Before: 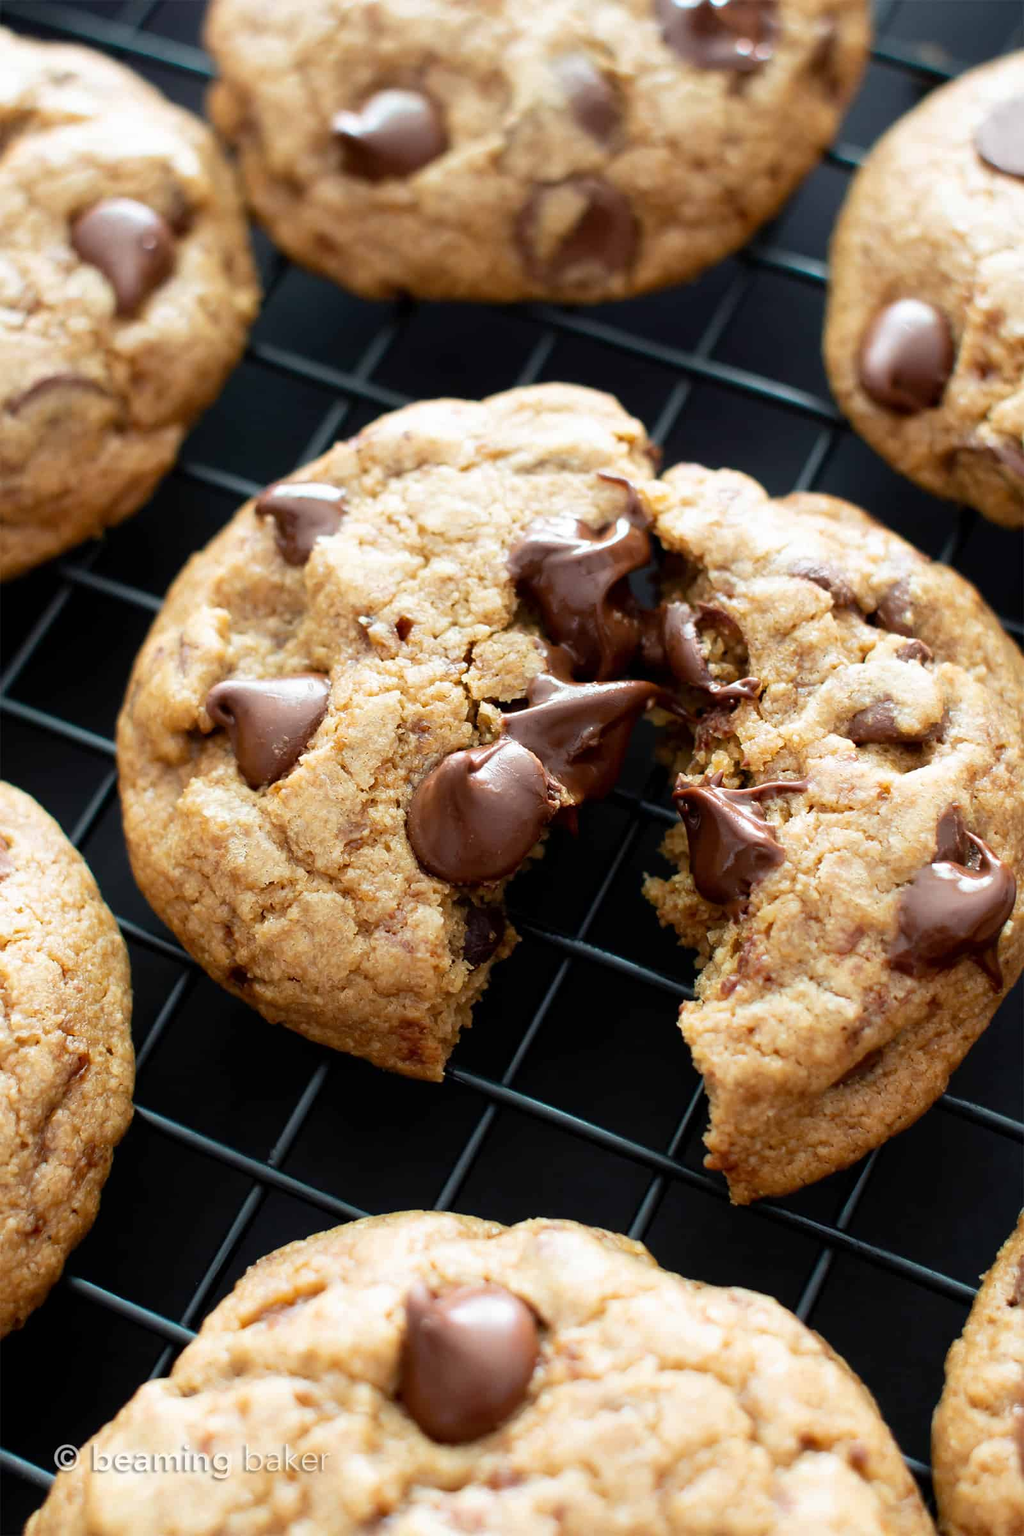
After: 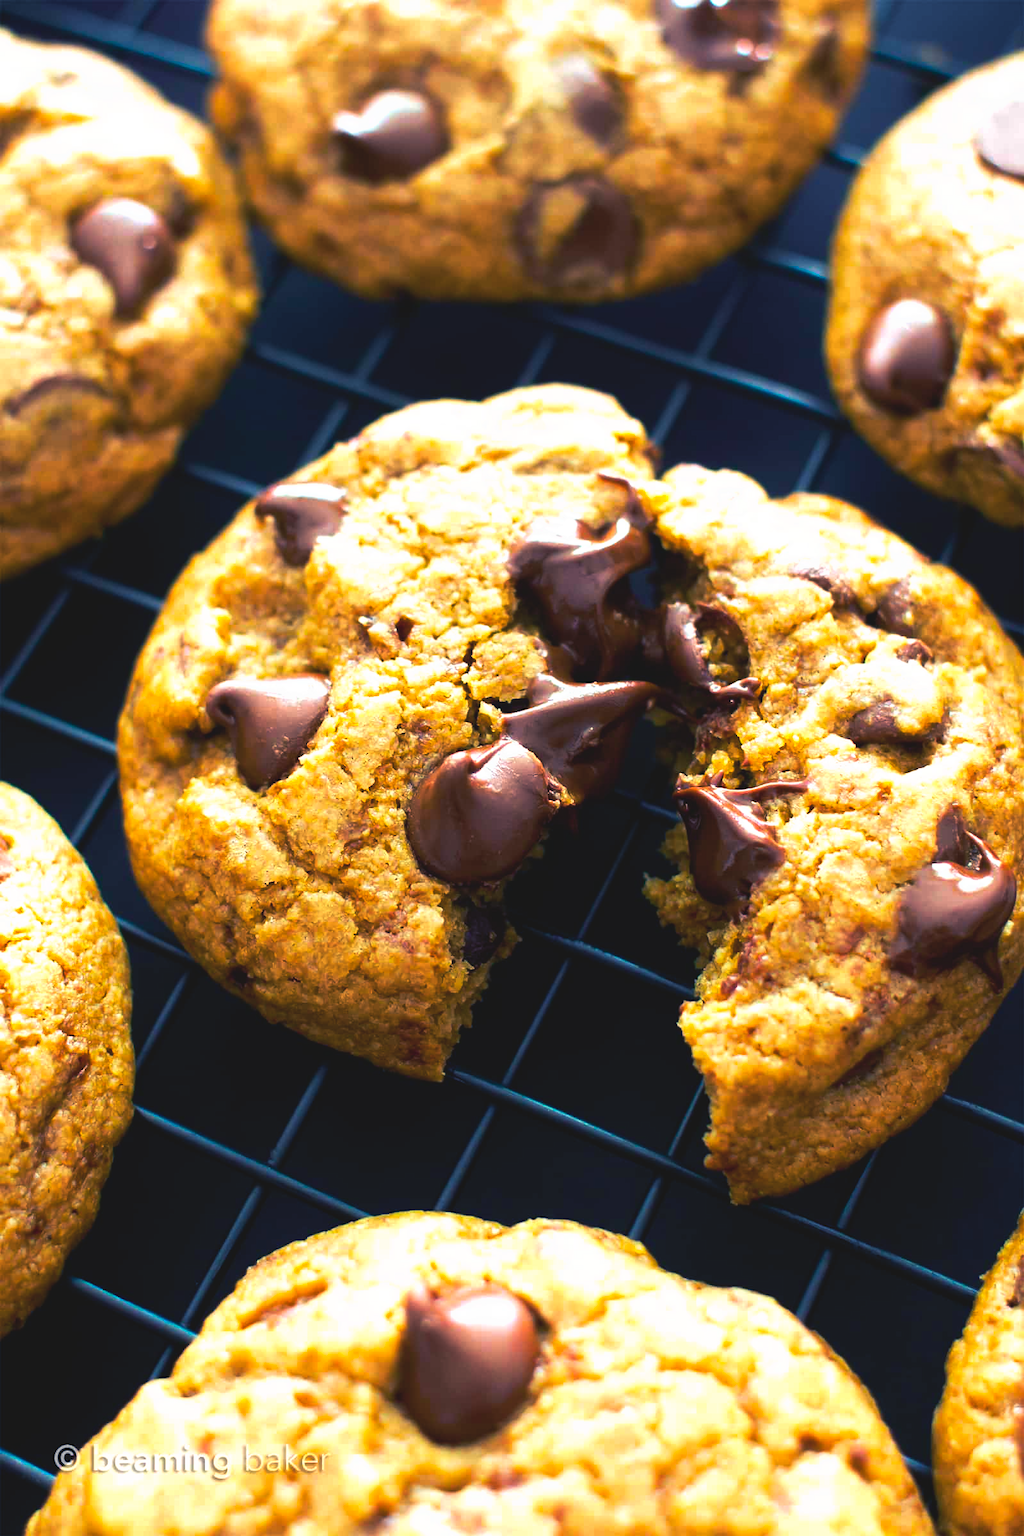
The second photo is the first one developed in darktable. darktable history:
color balance rgb: shadows lift › luminance -40.907%, shadows lift › chroma 13.84%, shadows lift › hue 260.73°, perceptual saturation grading › global saturation 31.217%, perceptual brilliance grading › global brilliance 2.502%, perceptual brilliance grading › highlights -2.592%, perceptual brilliance grading › shadows 3.581%, global vibrance 34.311%
tone curve: curves: ch0 [(0, 0.081) (0.483, 0.453) (0.881, 0.992)], preserve colors none
